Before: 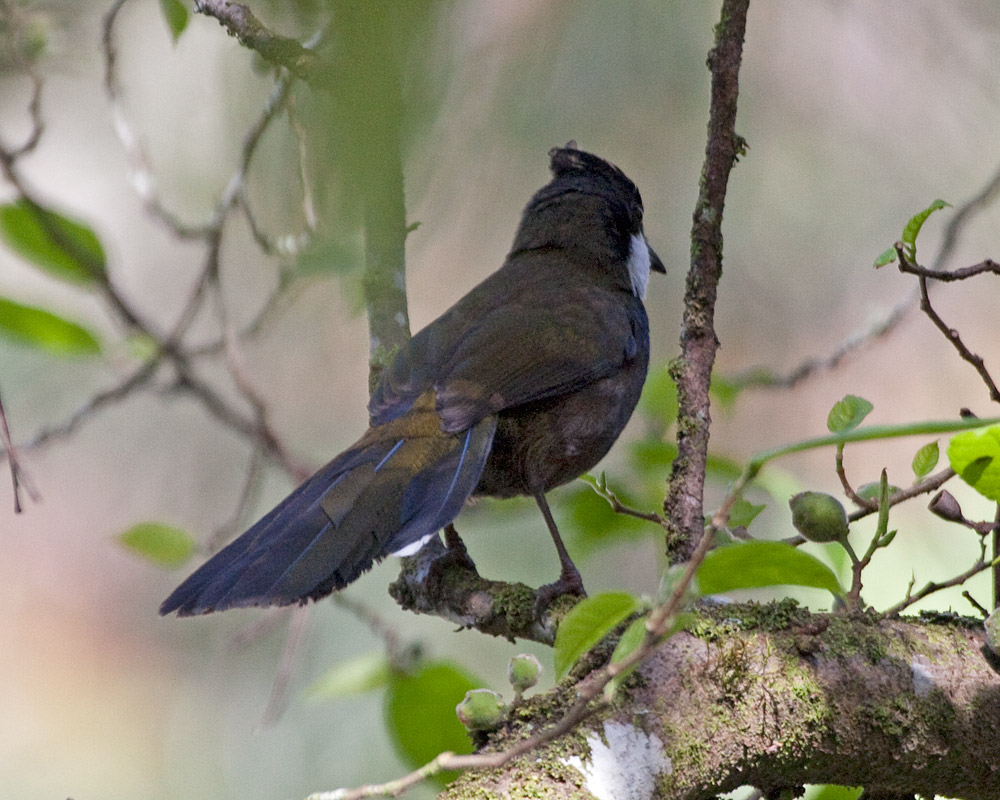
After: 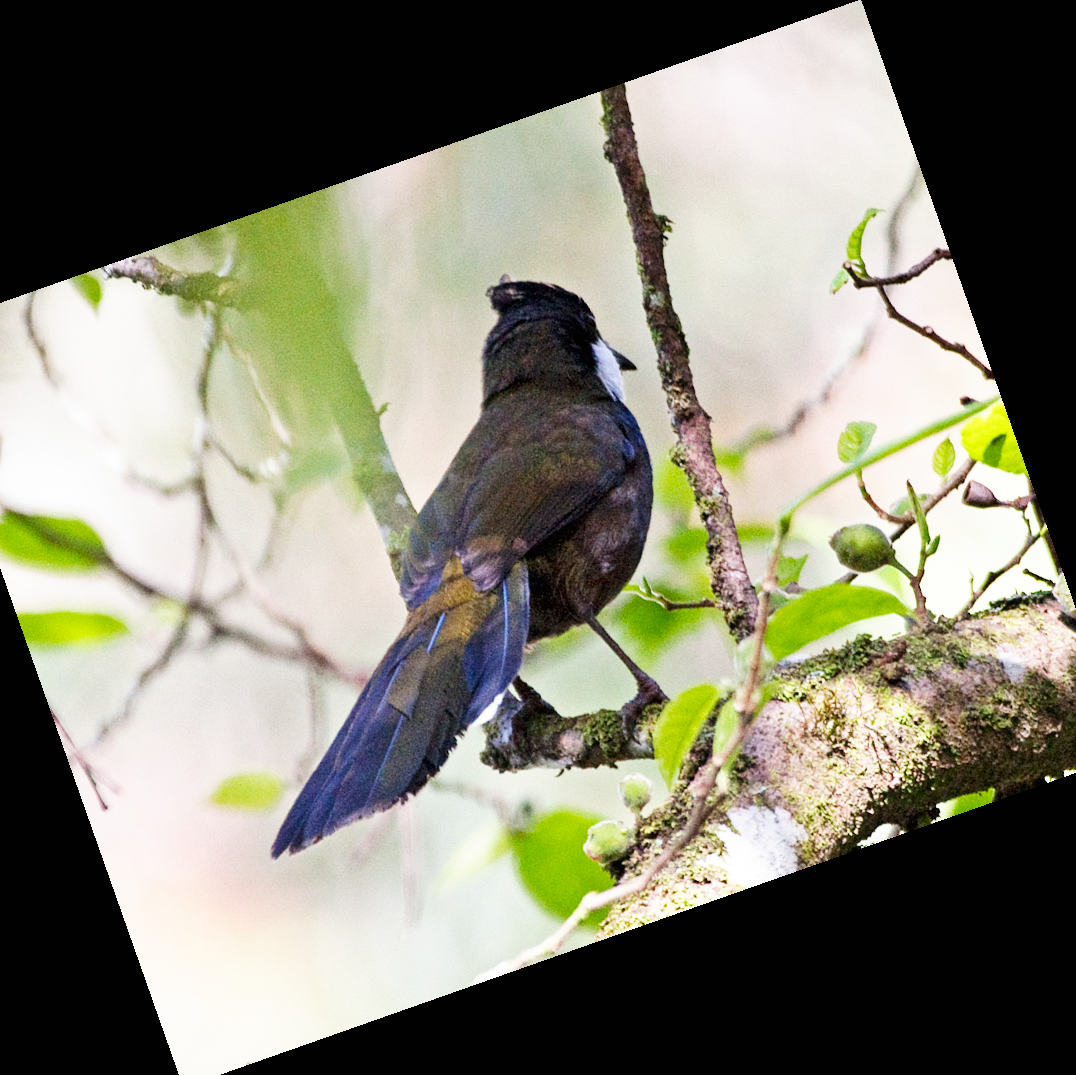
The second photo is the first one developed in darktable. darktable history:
base curve: curves: ch0 [(0, 0) (0.007, 0.004) (0.027, 0.03) (0.046, 0.07) (0.207, 0.54) (0.442, 0.872) (0.673, 0.972) (1, 1)], preserve colors none
crop and rotate: angle 19.43°, left 6.812%, right 4.125%, bottom 1.087%
